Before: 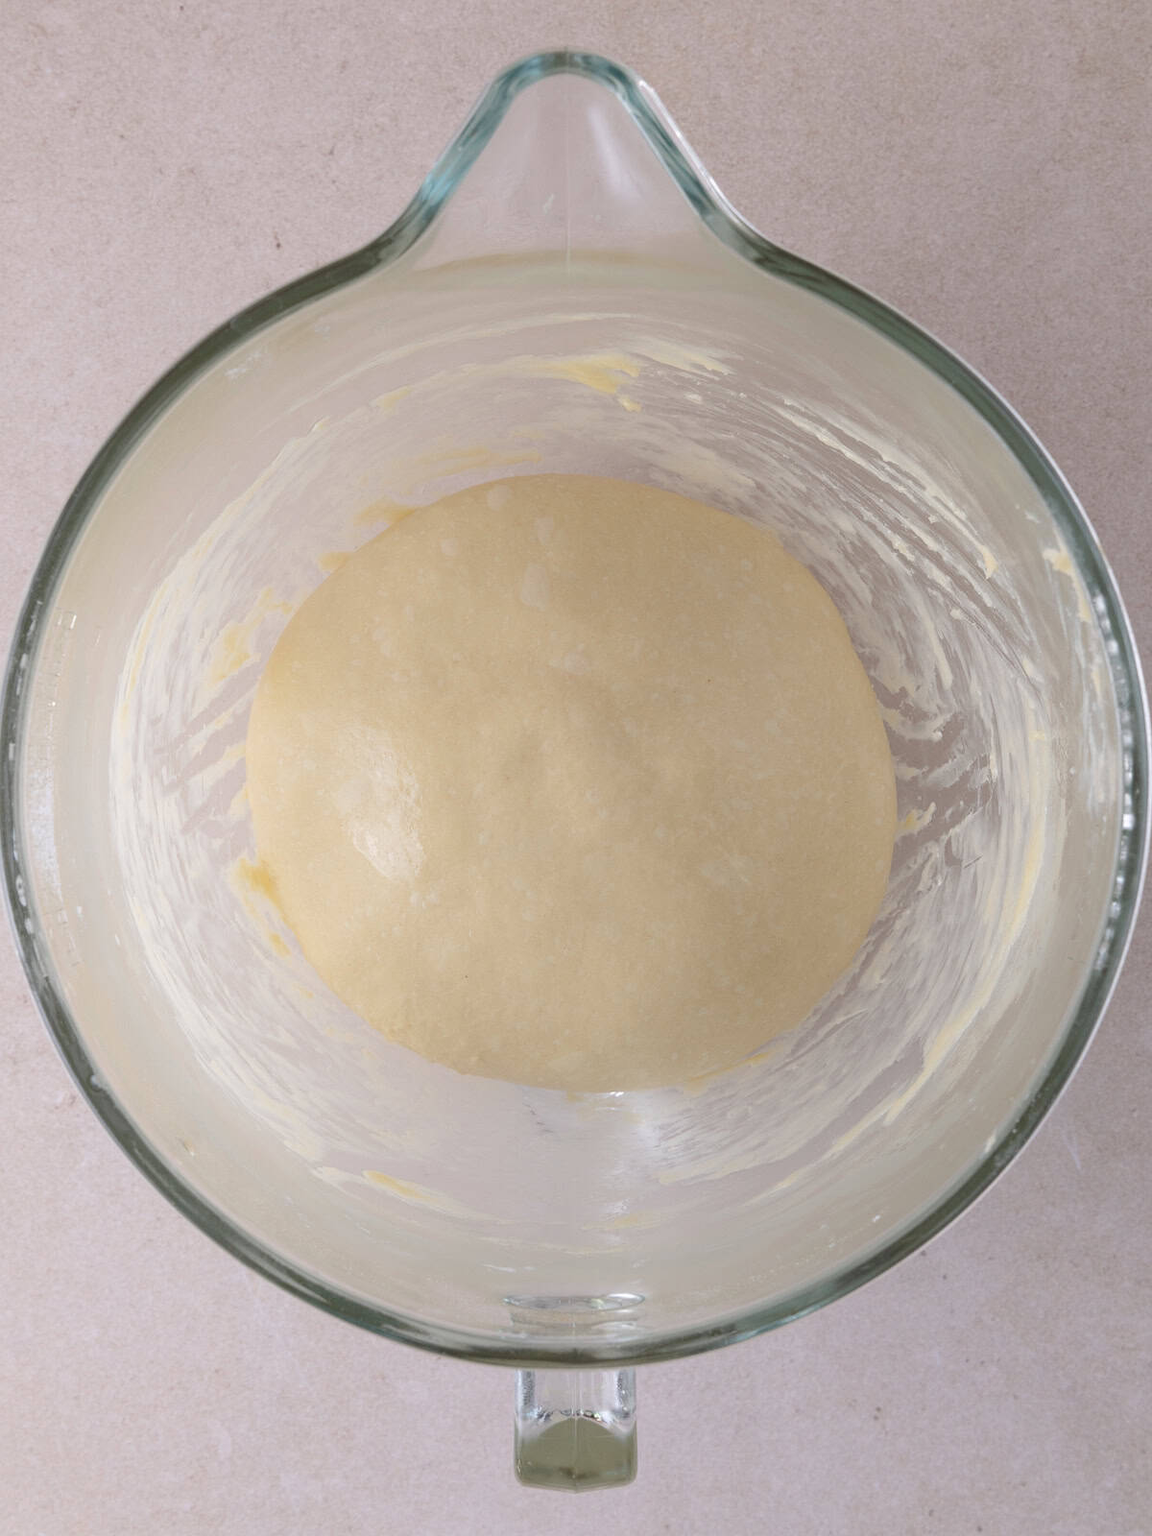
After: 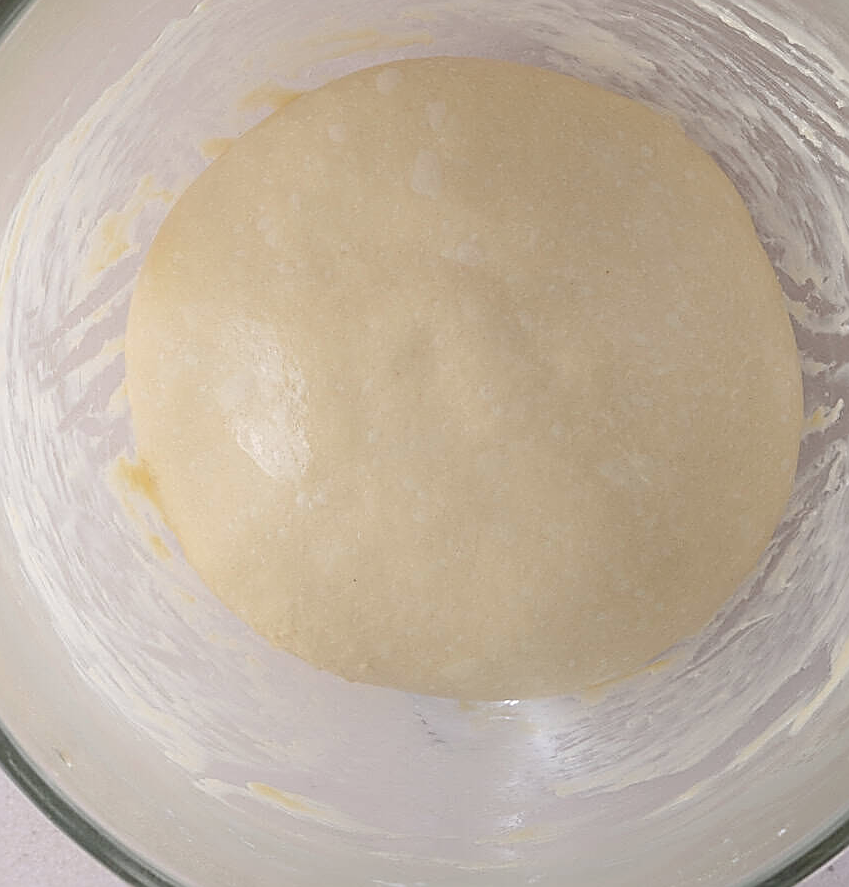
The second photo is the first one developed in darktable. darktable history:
contrast brightness saturation: saturation -0.064
crop: left 10.958%, top 27.319%, right 18.28%, bottom 17.195%
sharpen: amount 1.007
